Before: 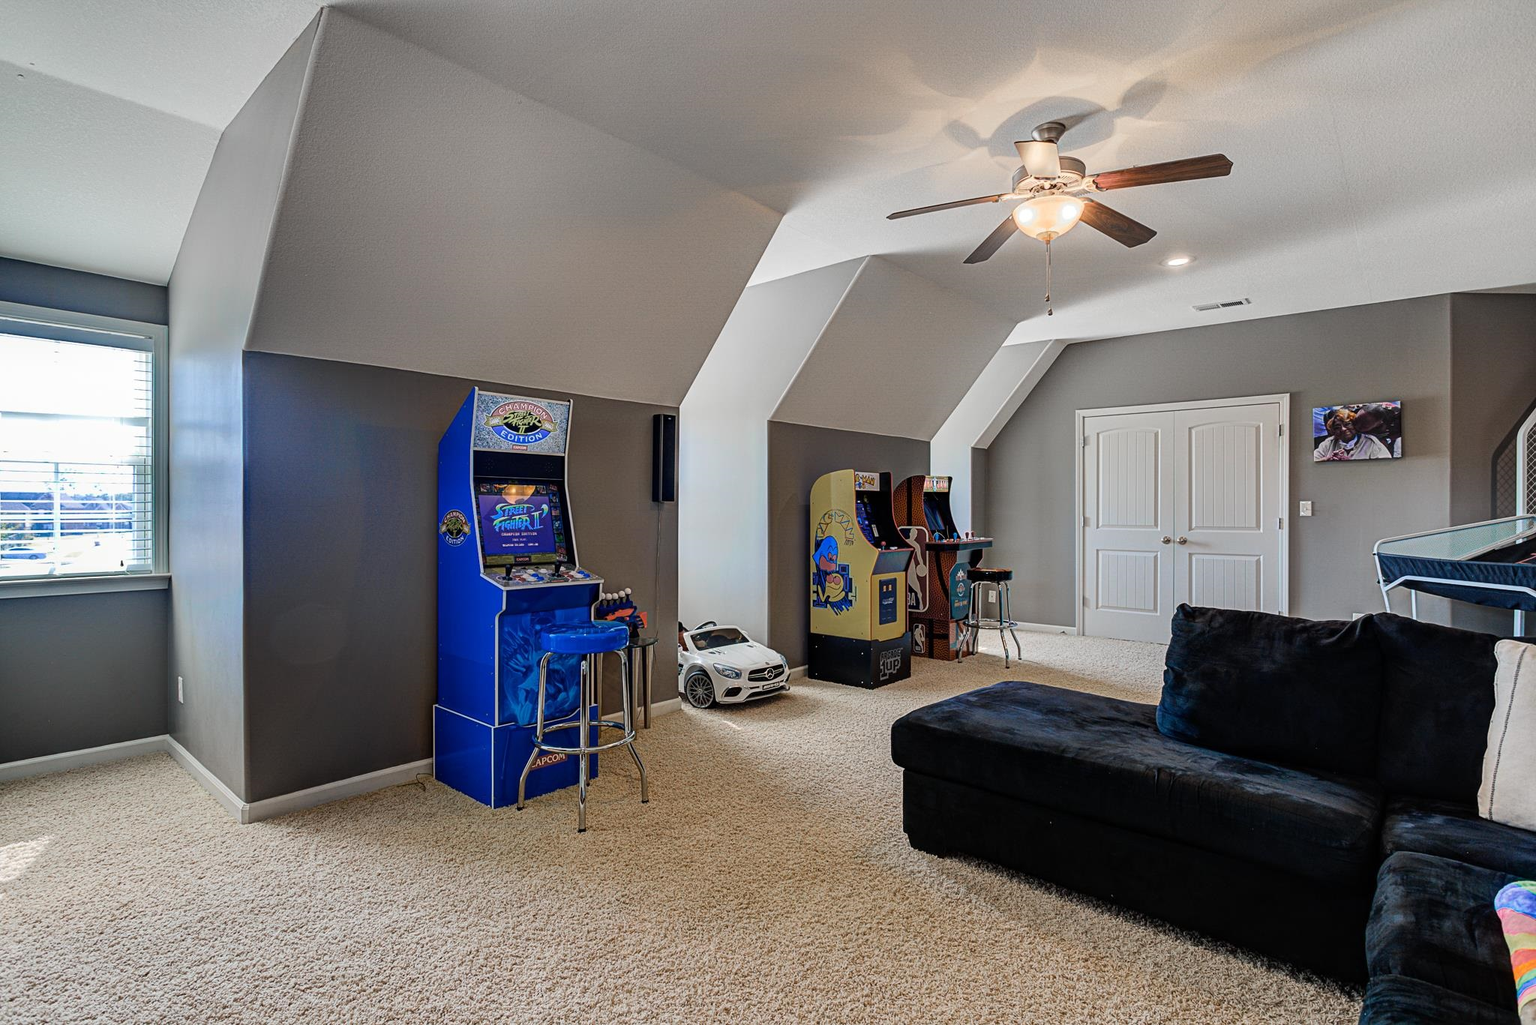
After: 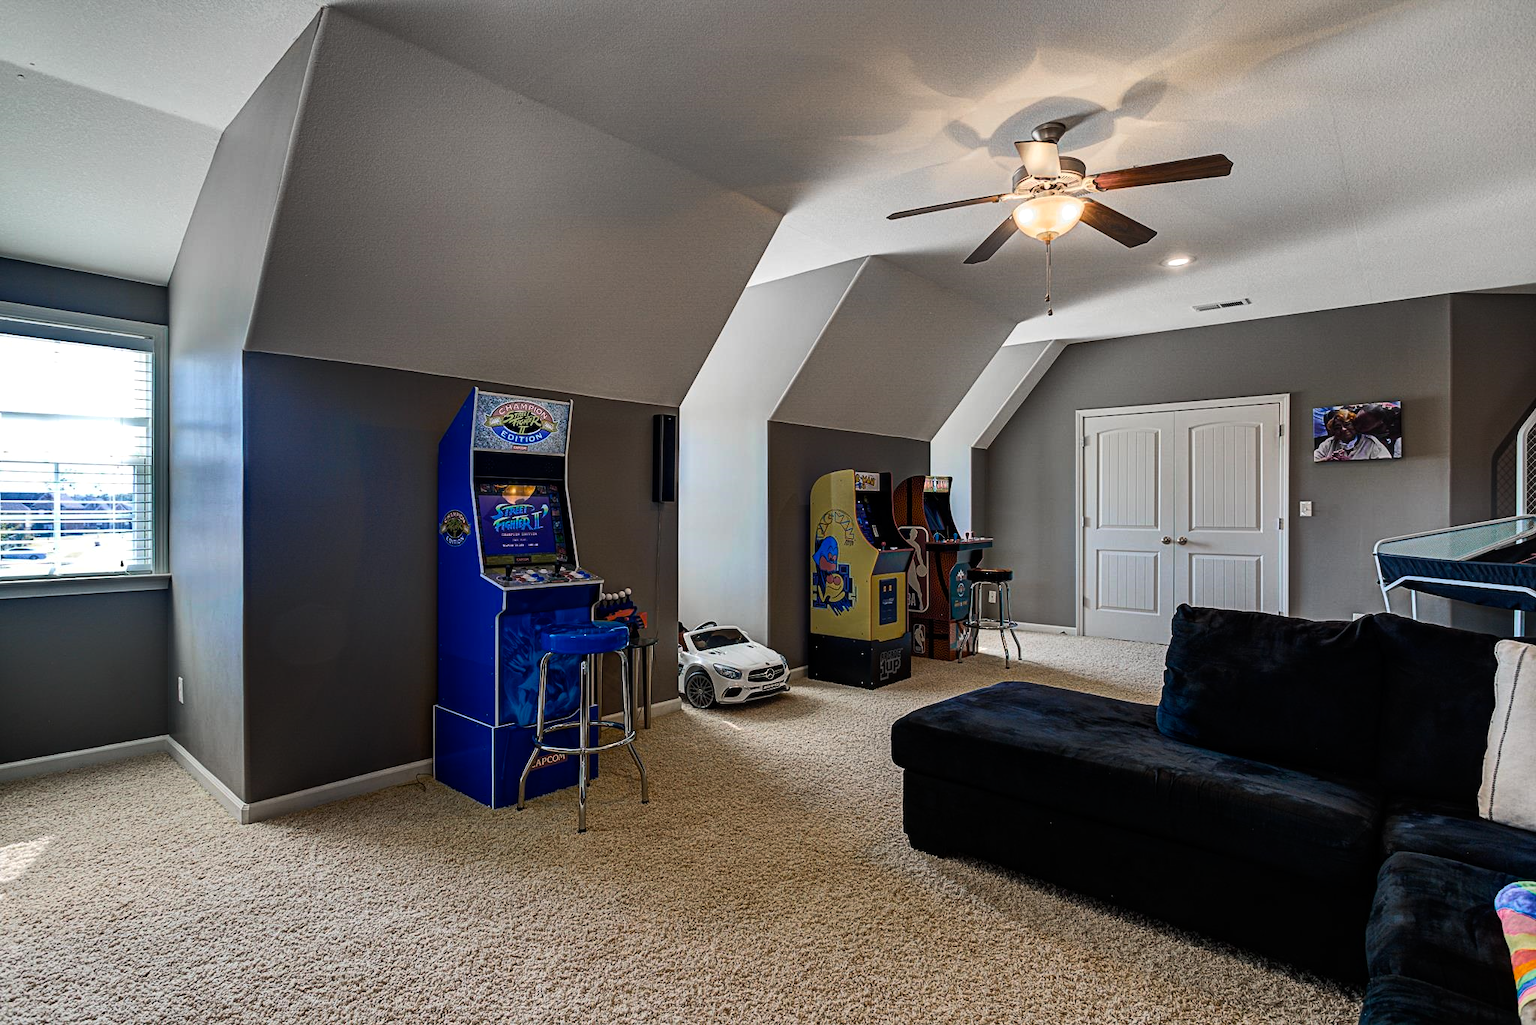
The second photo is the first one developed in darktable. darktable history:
color balance rgb: linear chroma grading › shadows -2.987%, linear chroma grading › highlights -3.391%, perceptual saturation grading › global saturation 30.283%, perceptual brilliance grading › highlights 3.803%, perceptual brilliance grading › mid-tones -18.72%, perceptual brilliance grading › shadows -41.122%
